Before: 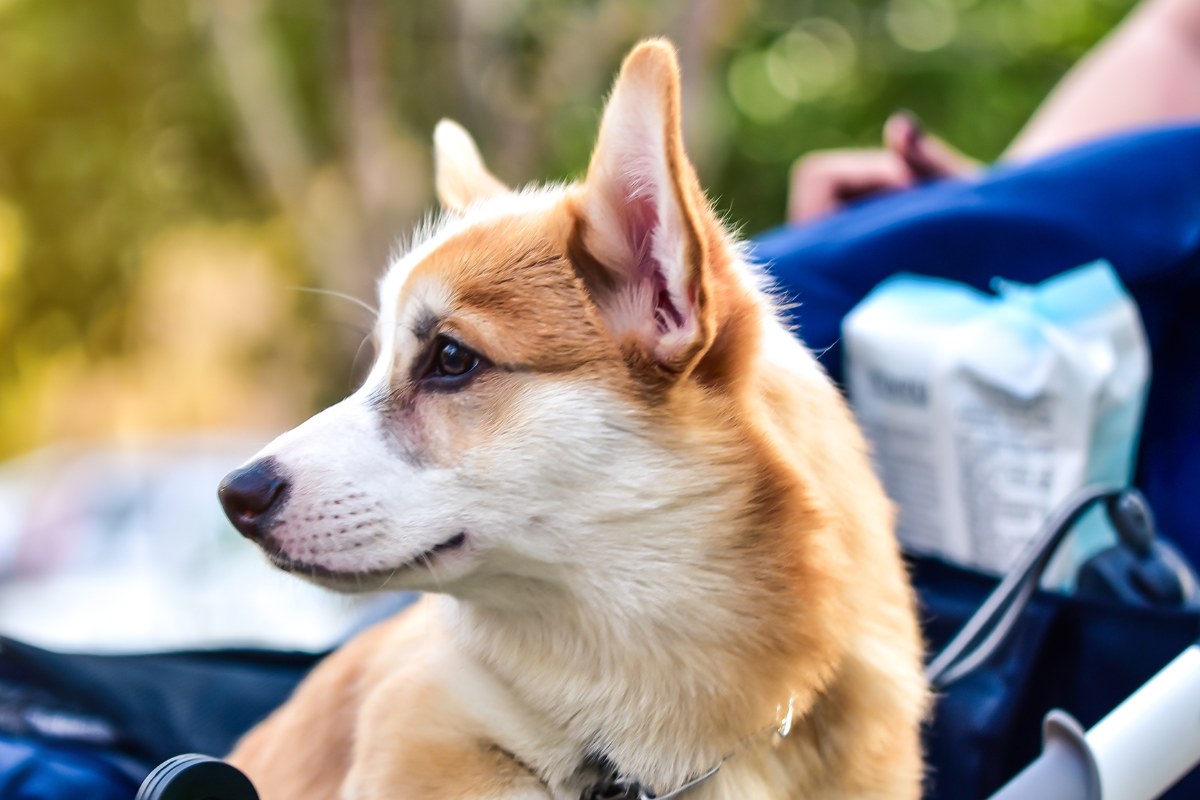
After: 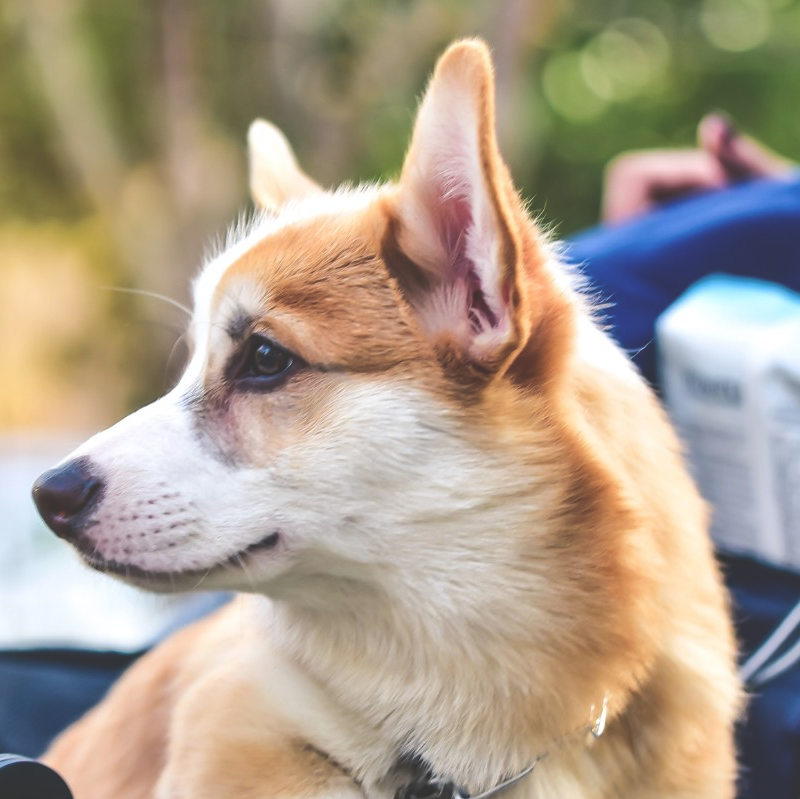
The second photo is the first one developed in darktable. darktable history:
exposure: black level correction -0.03, compensate highlight preservation false
crop and rotate: left 15.546%, right 17.787%
